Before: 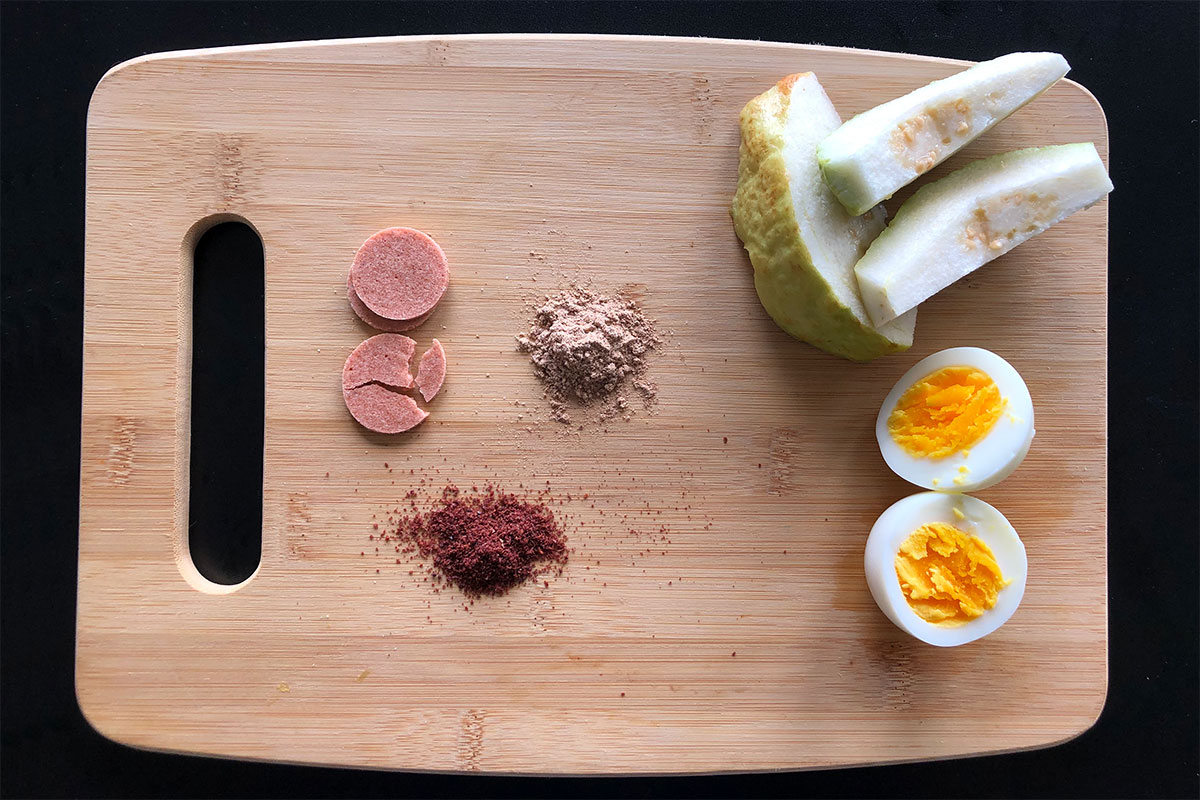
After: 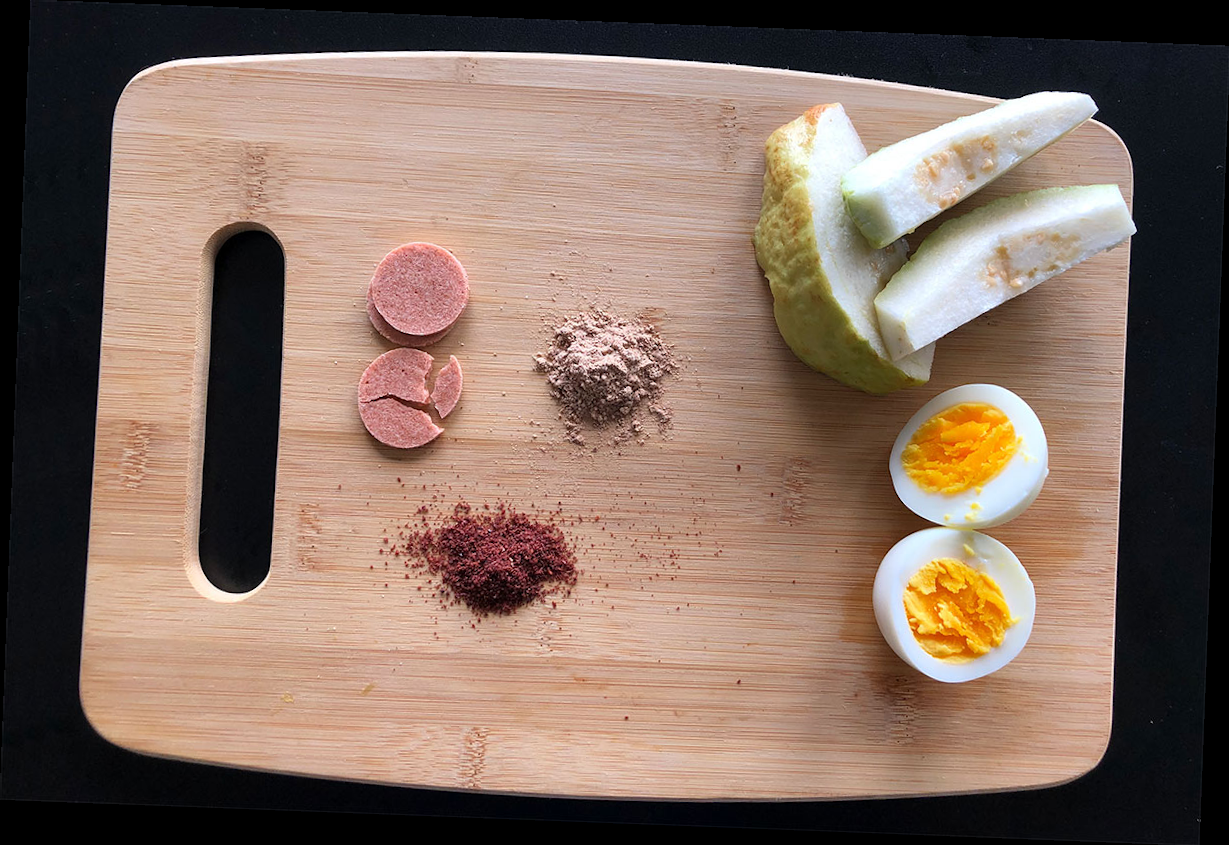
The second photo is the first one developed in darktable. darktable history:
crop and rotate: angle -2.21°
